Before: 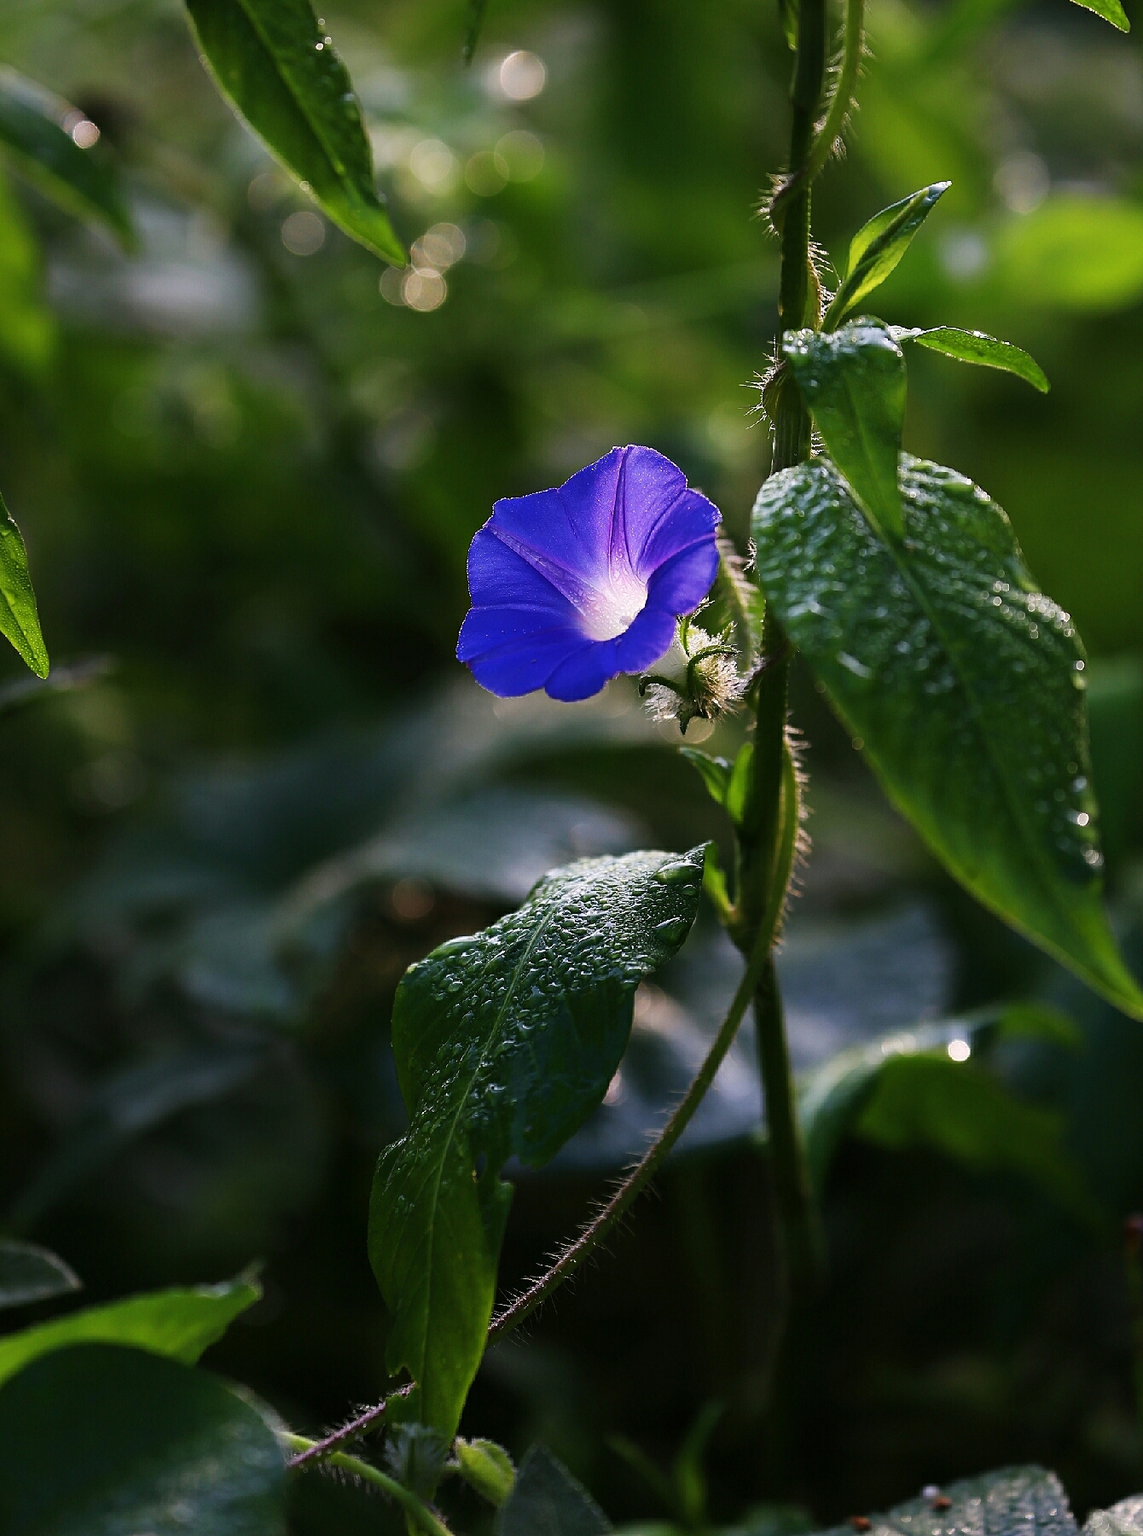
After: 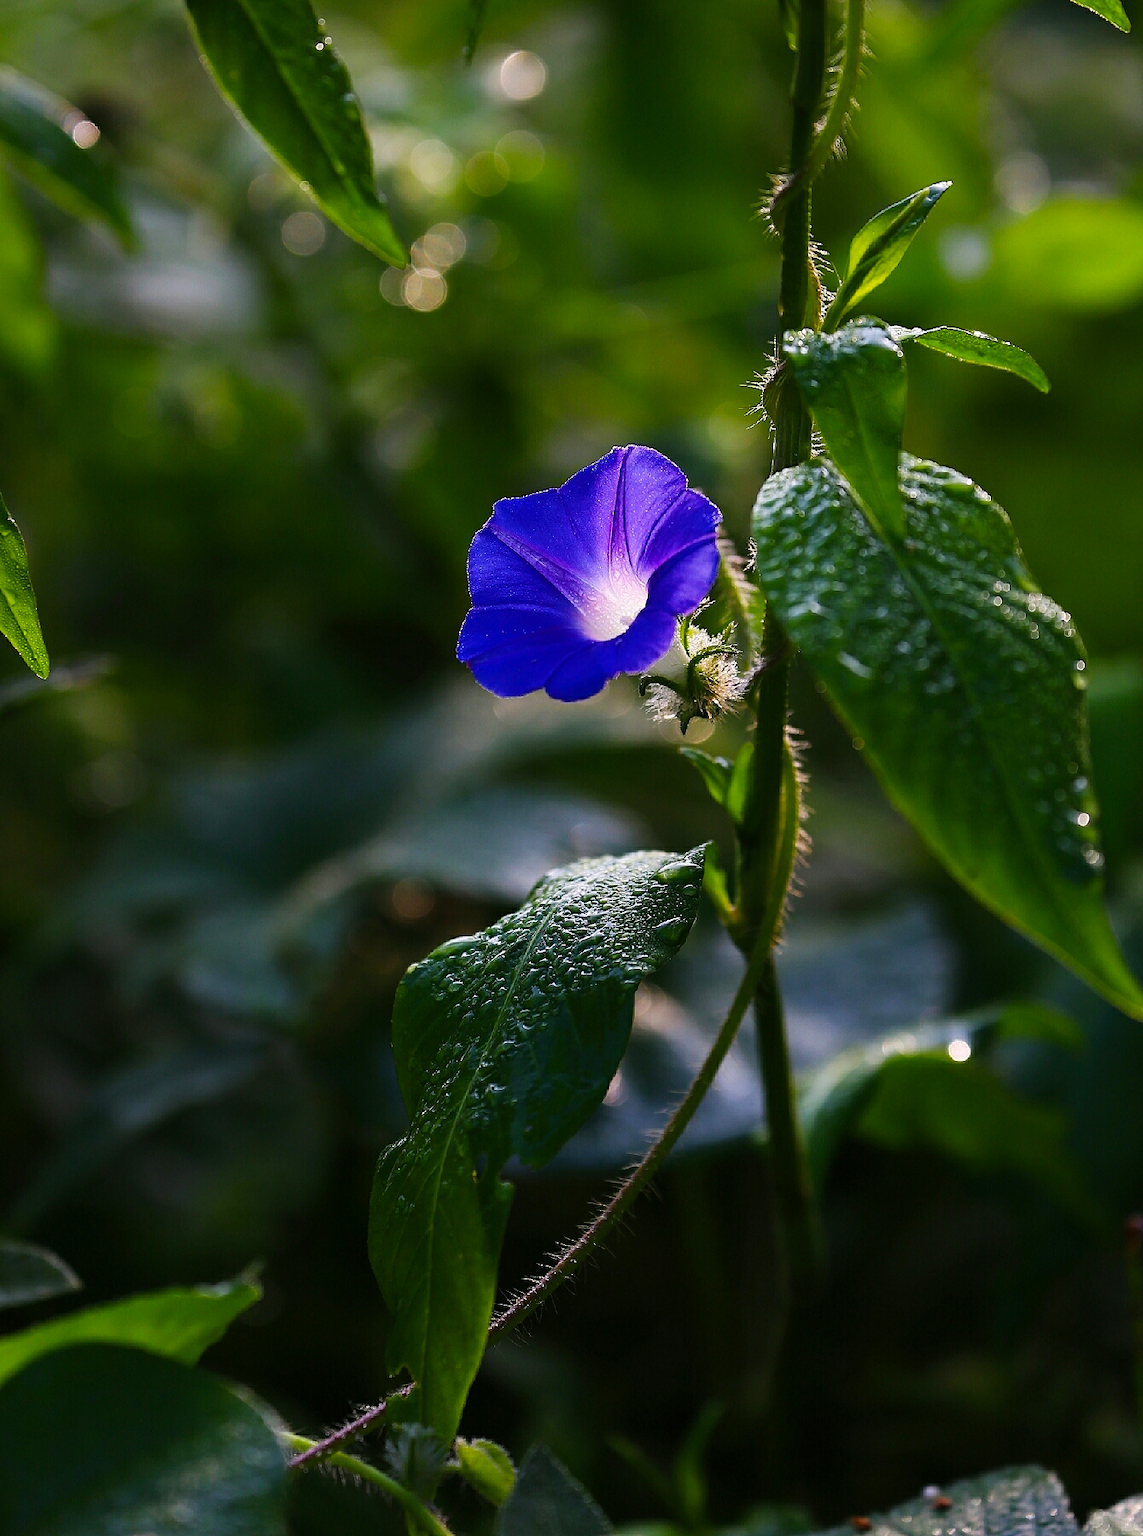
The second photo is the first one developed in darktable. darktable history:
color balance rgb: perceptual saturation grading › global saturation 25.196%
